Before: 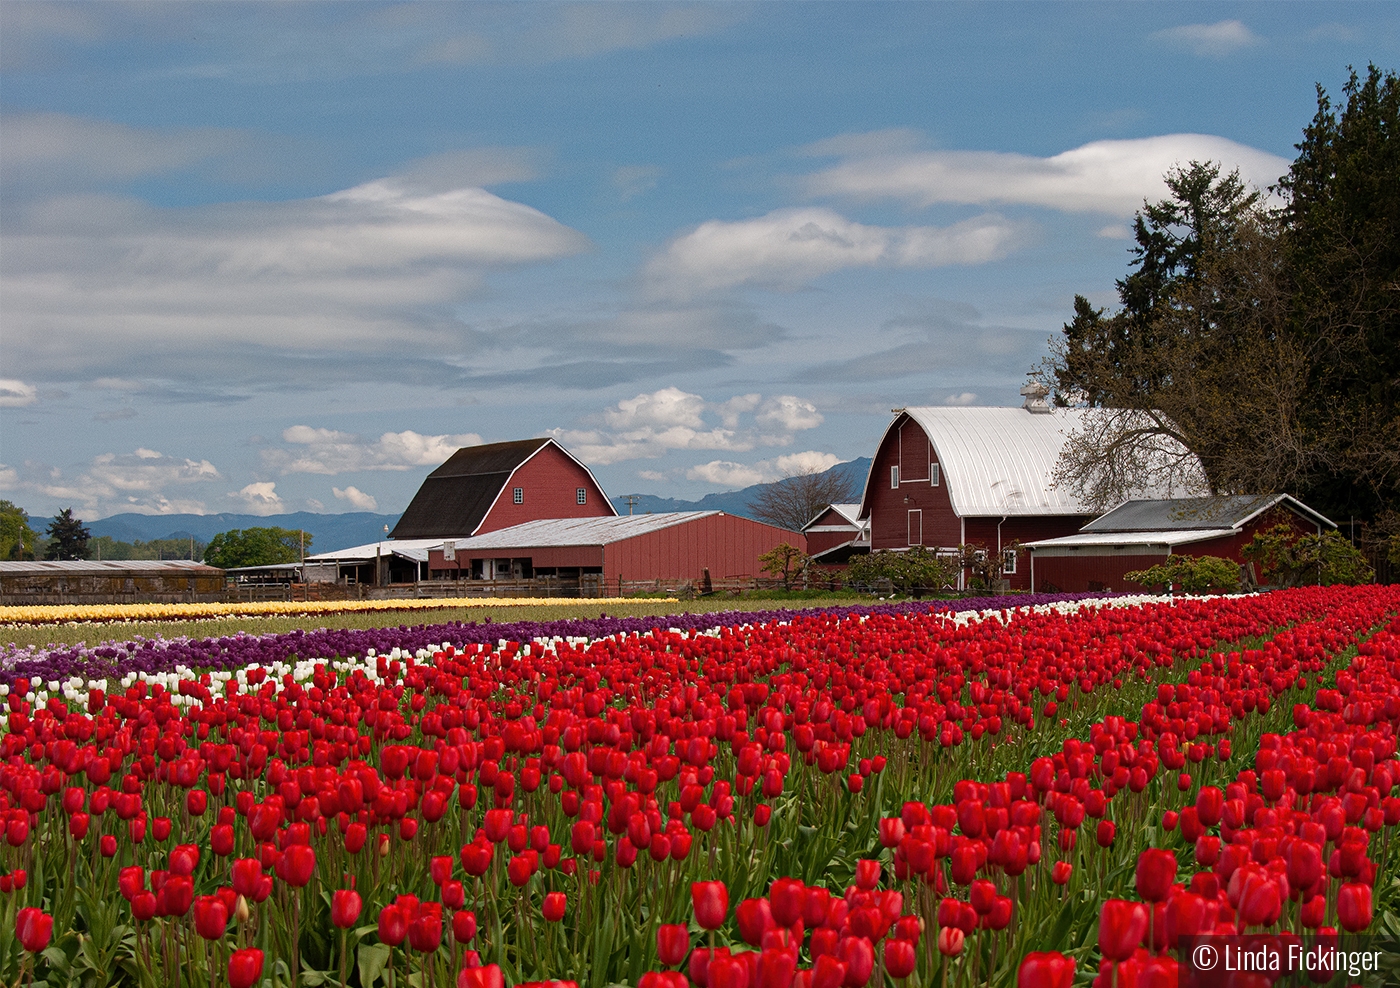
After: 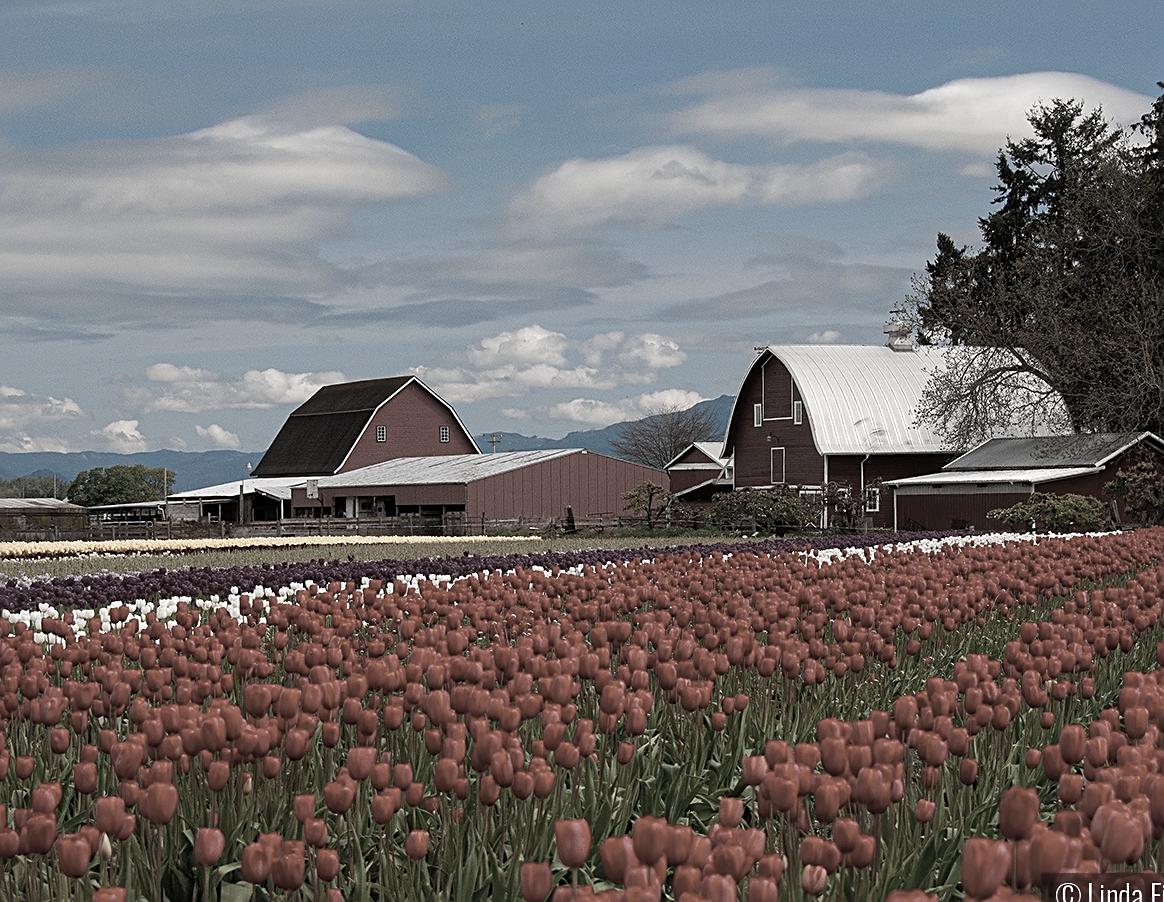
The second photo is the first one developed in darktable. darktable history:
crop: left 9.833%, top 6.291%, right 6.957%, bottom 2.329%
sharpen: on, module defaults
color zones: curves: ch1 [(0.238, 0.163) (0.476, 0.2) (0.733, 0.322) (0.848, 0.134)]
